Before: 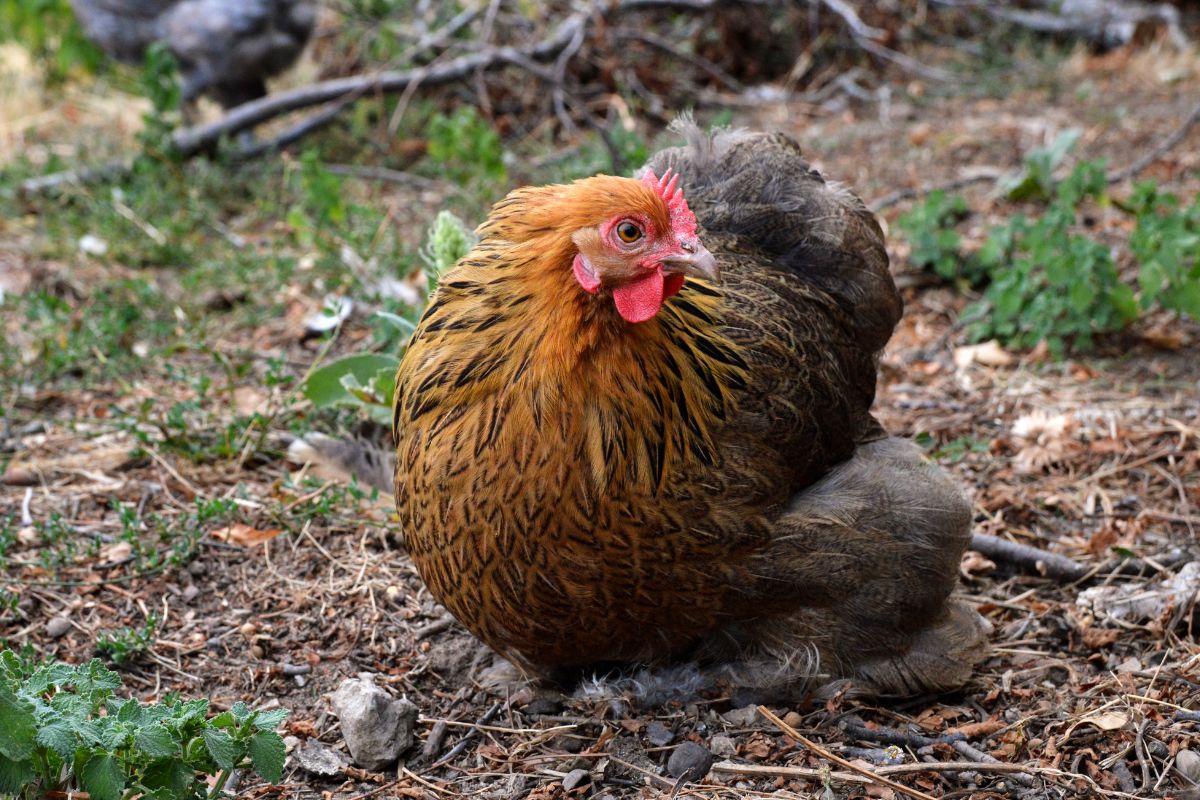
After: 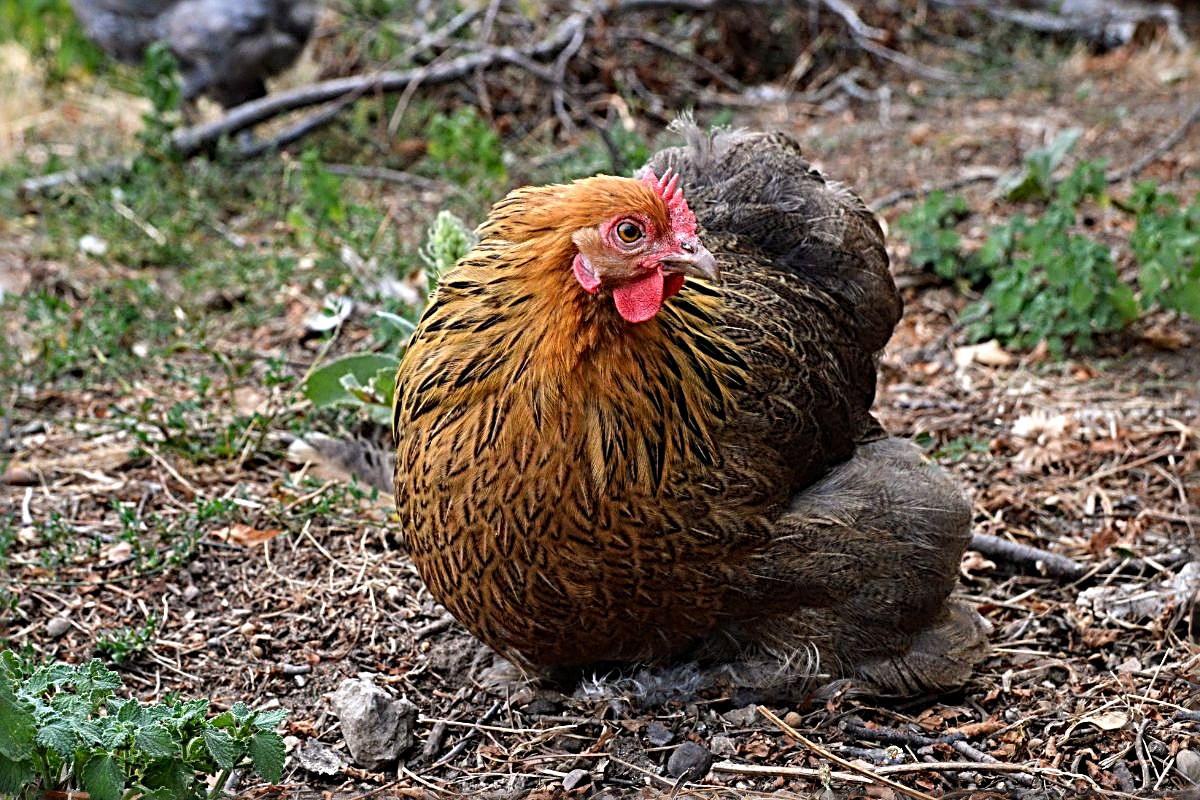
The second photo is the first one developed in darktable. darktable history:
sharpen: radius 3.714, amount 0.924
